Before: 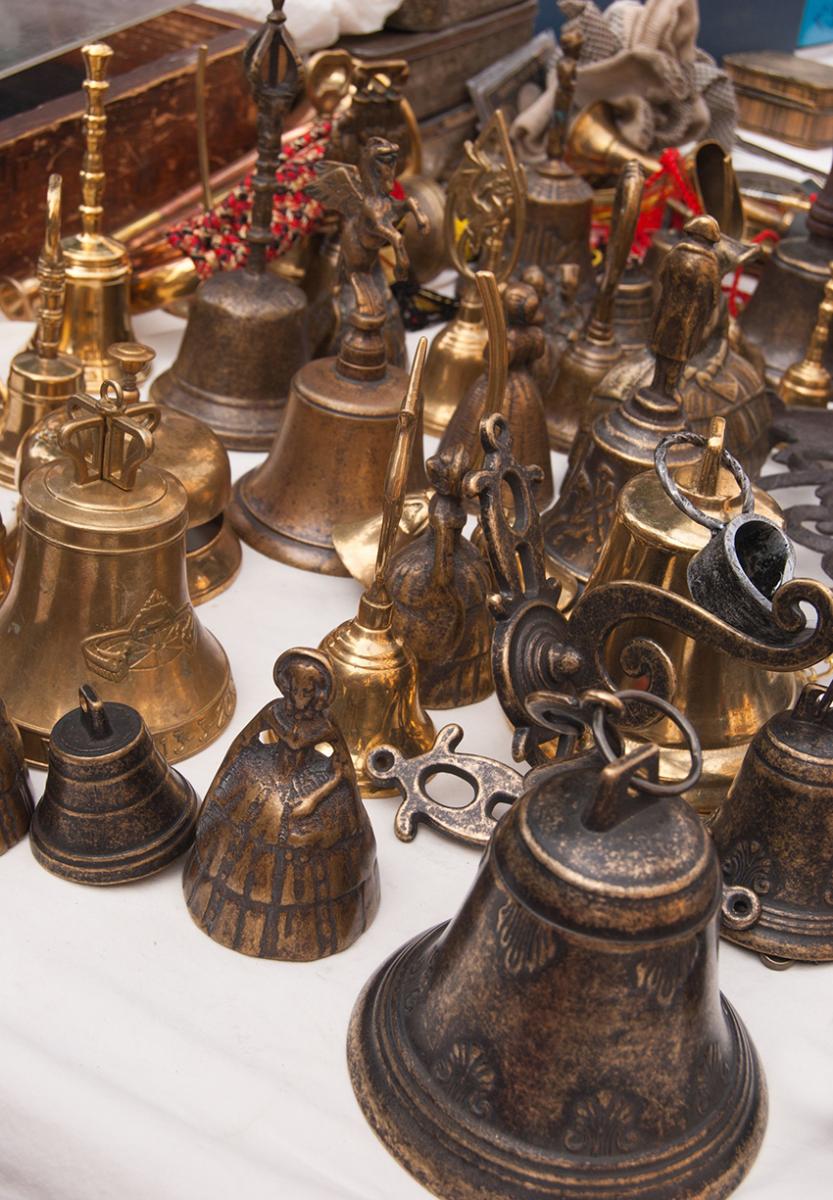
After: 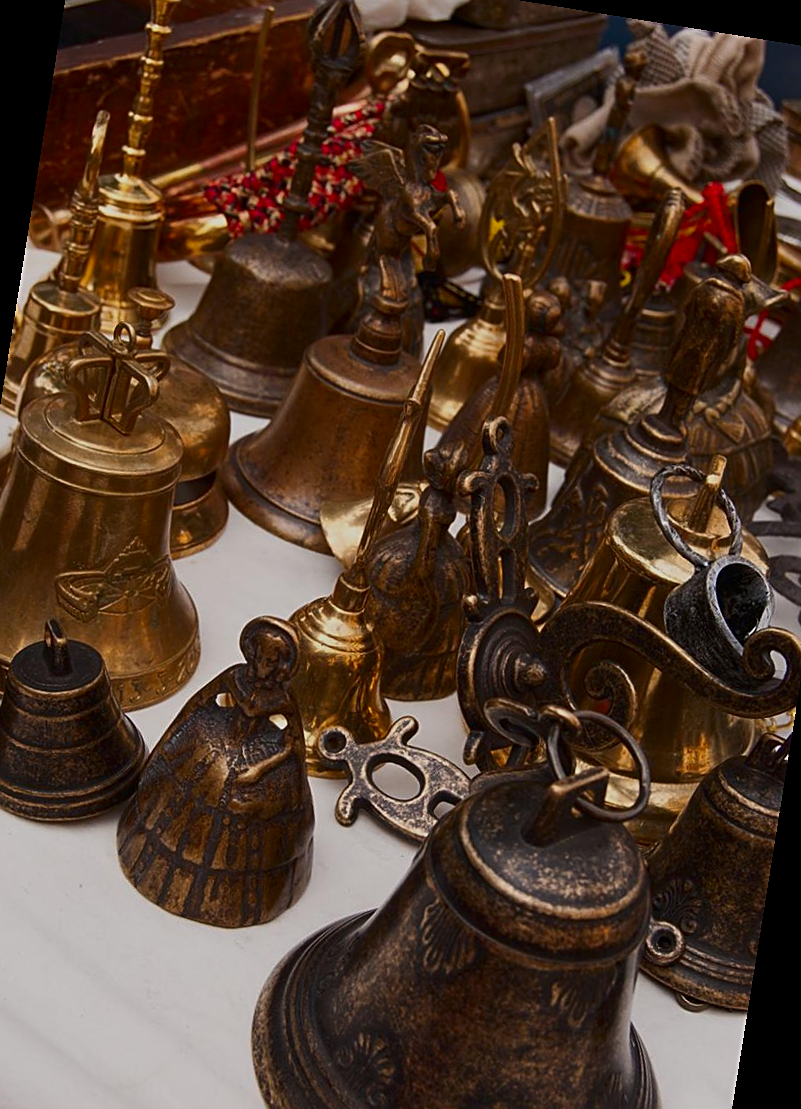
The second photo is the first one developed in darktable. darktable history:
rotate and perspective: rotation 9.12°, automatic cropping off
crop: left 11.225%, top 5.381%, right 9.565%, bottom 10.314%
exposure: exposure -0.582 EV, compensate highlight preservation false
contrast brightness saturation: contrast 0.12, brightness -0.12, saturation 0.2
sharpen: on, module defaults
